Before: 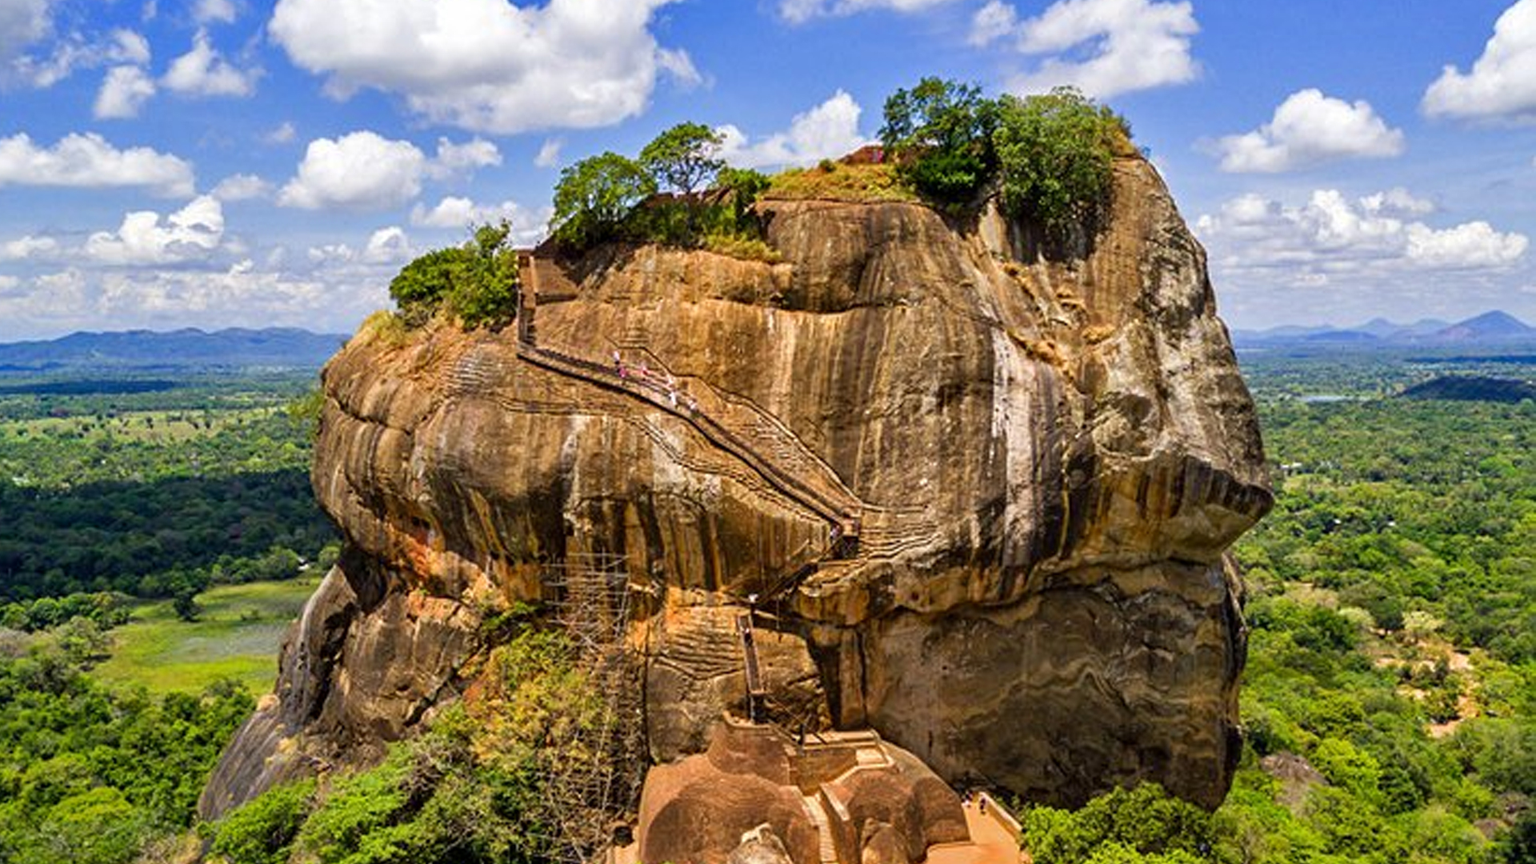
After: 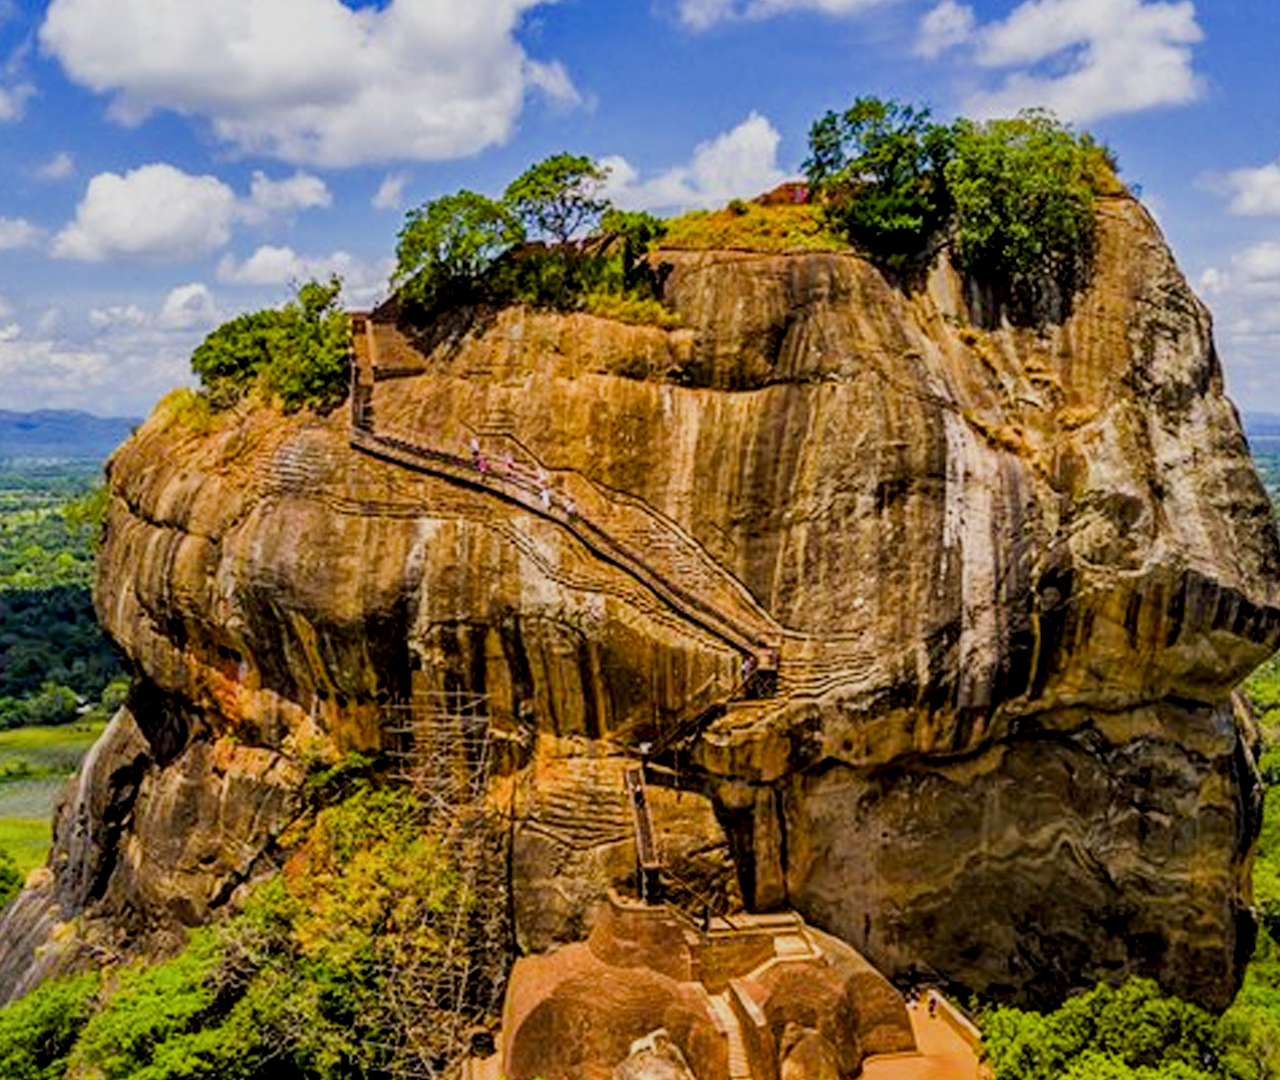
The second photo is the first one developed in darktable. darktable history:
crop and rotate: left 15.446%, right 17.836%
local contrast: on, module defaults
color balance rgb: perceptual saturation grading › global saturation 20%, global vibrance 20%
filmic rgb: black relative exposure -7.65 EV, white relative exposure 4.56 EV, hardness 3.61
